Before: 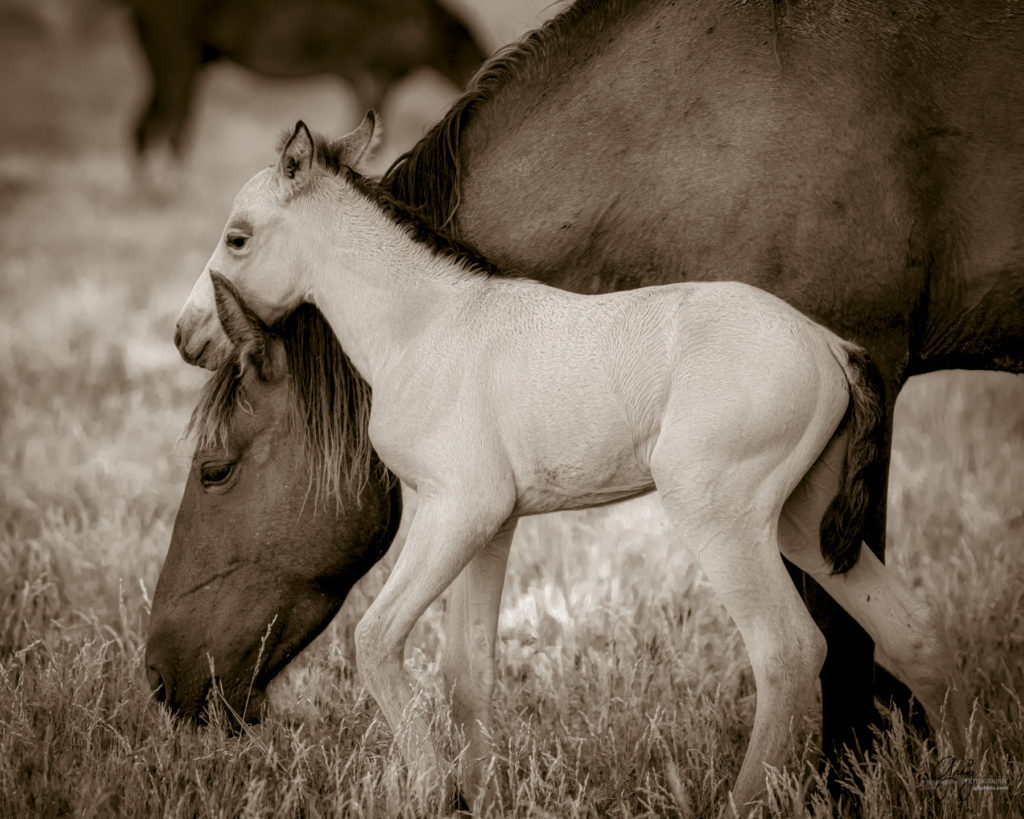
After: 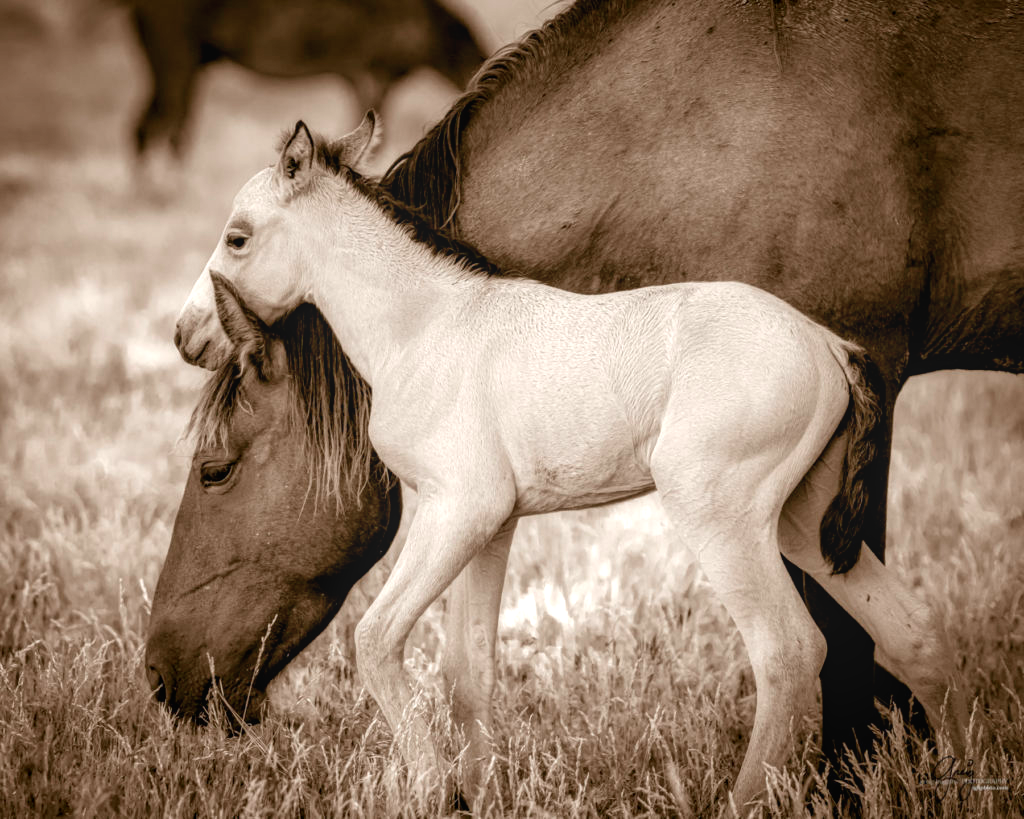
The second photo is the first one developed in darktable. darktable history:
local contrast: detail 110%
exposure: exposure 0.654 EV, compensate highlight preservation false
